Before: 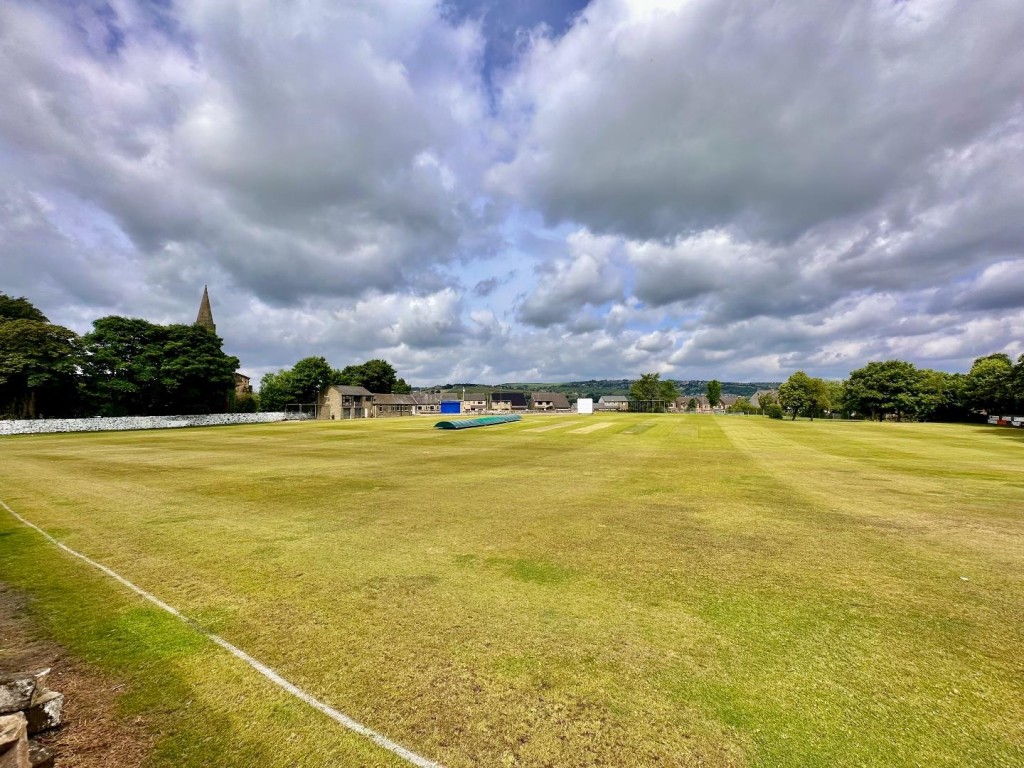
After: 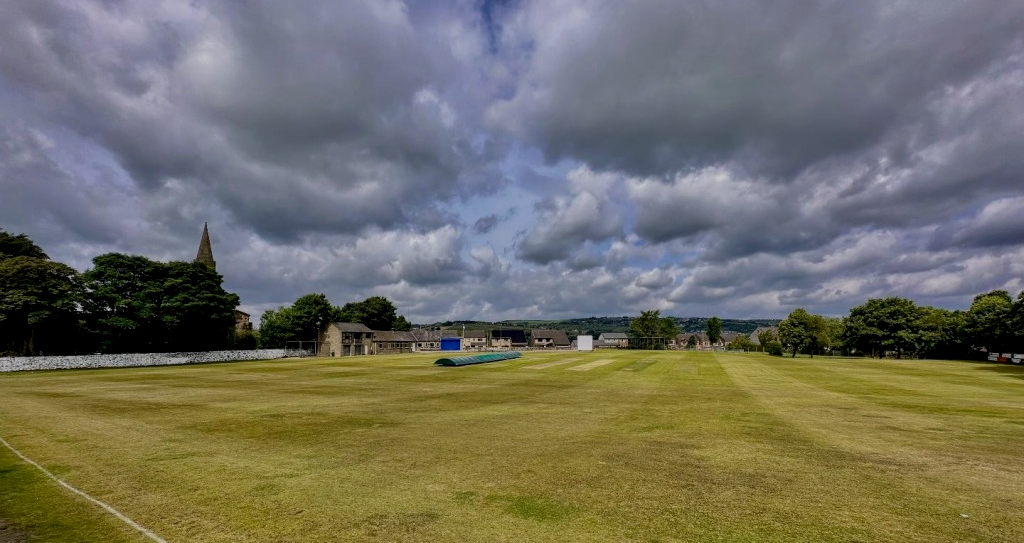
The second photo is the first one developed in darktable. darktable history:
exposure: exposure -1 EV, compensate highlight preservation false
white balance: red 1.009, blue 1.027
crop and rotate: top 8.293%, bottom 20.996%
local contrast: detail 130%
